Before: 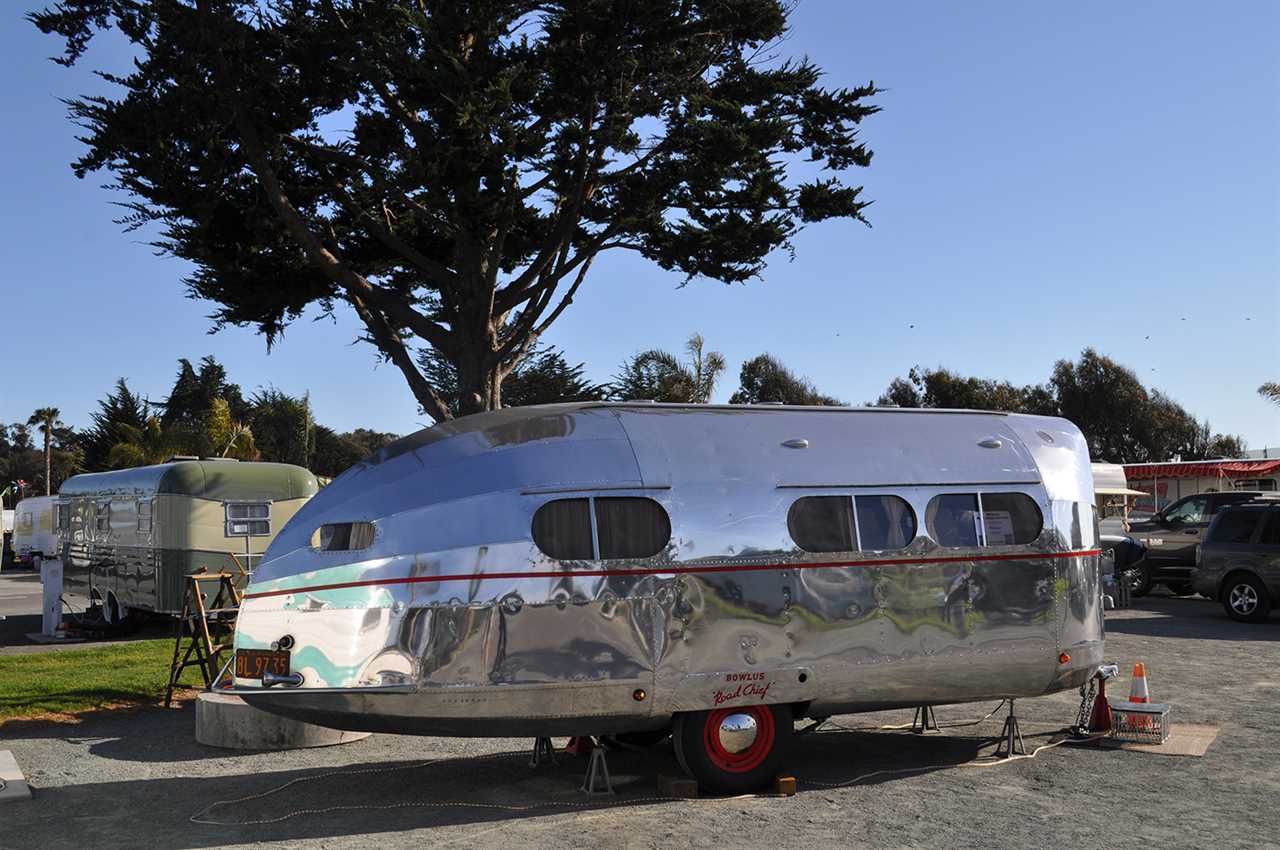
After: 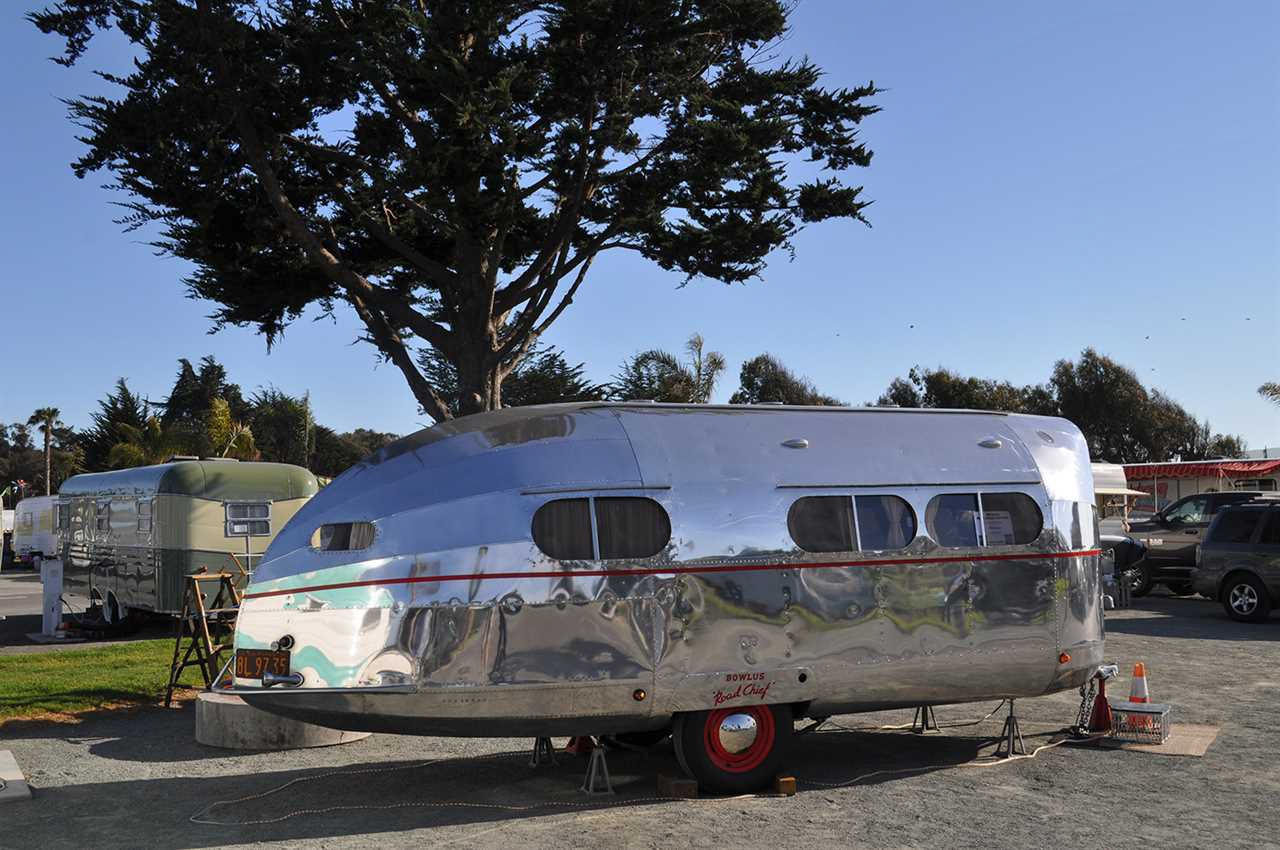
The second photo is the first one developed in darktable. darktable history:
shadows and highlights: shadows 25.51, highlights -24.42, highlights color adjustment 46.57%
